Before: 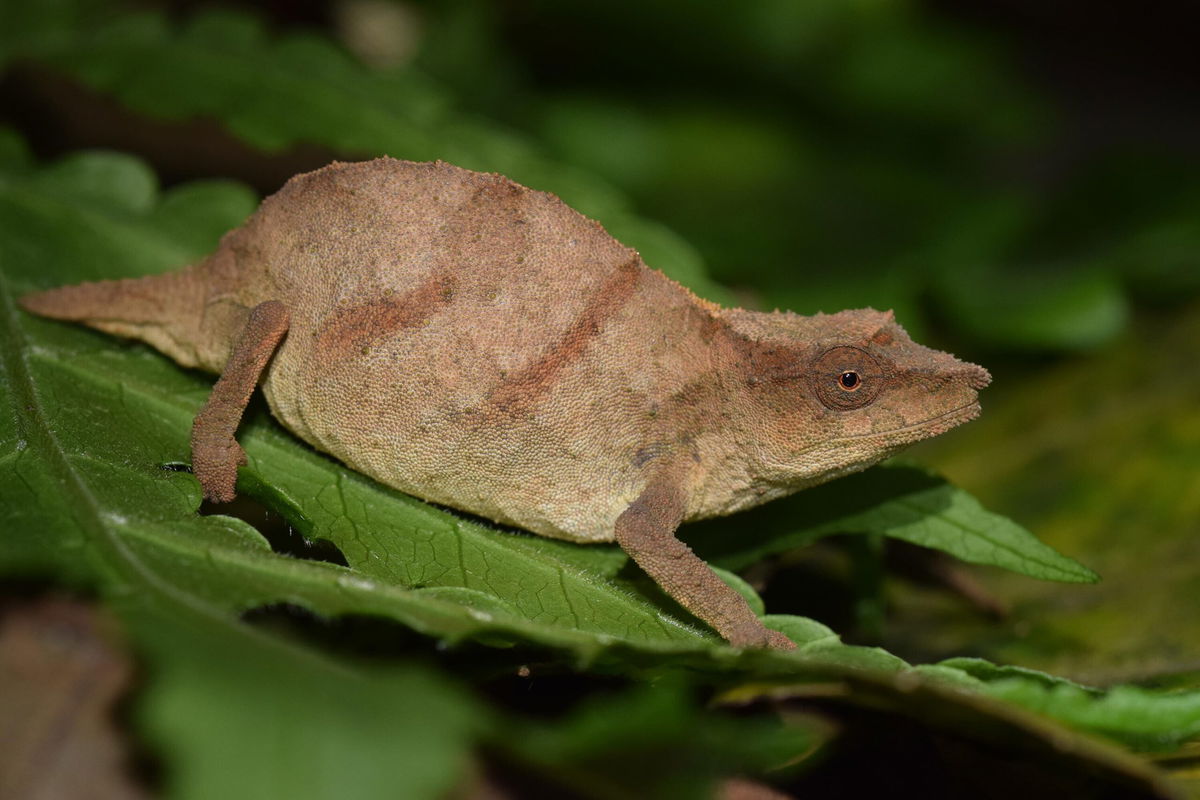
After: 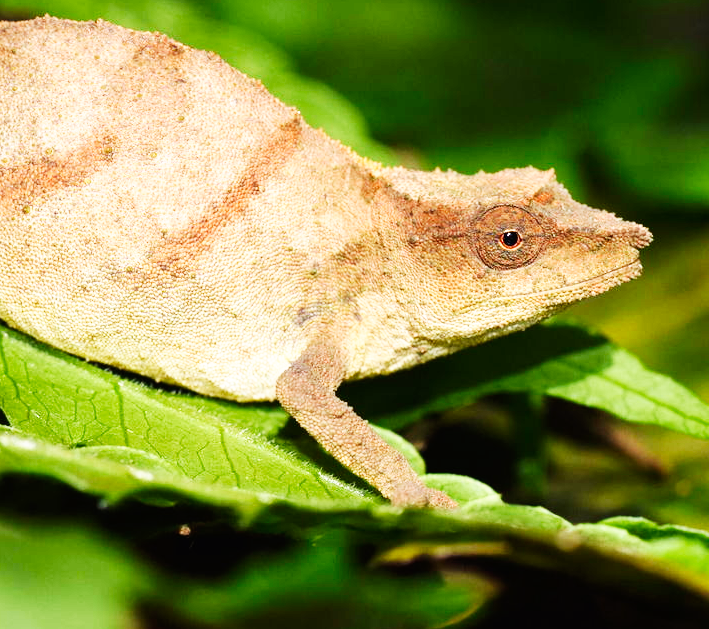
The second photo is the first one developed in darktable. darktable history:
crop and rotate: left 28.256%, top 17.734%, right 12.656%, bottom 3.573%
exposure: exposure 0.6 EV, compensate highlight preservation false
base curve: curves: ch0 [(0, 0) (0.007, 0.004) (0.027, 0.03) (0.046, 0.07) (0.207, 0.54) (0.442, 0.872) (0.673, 0.972) (1, 1)], preserve colors none
